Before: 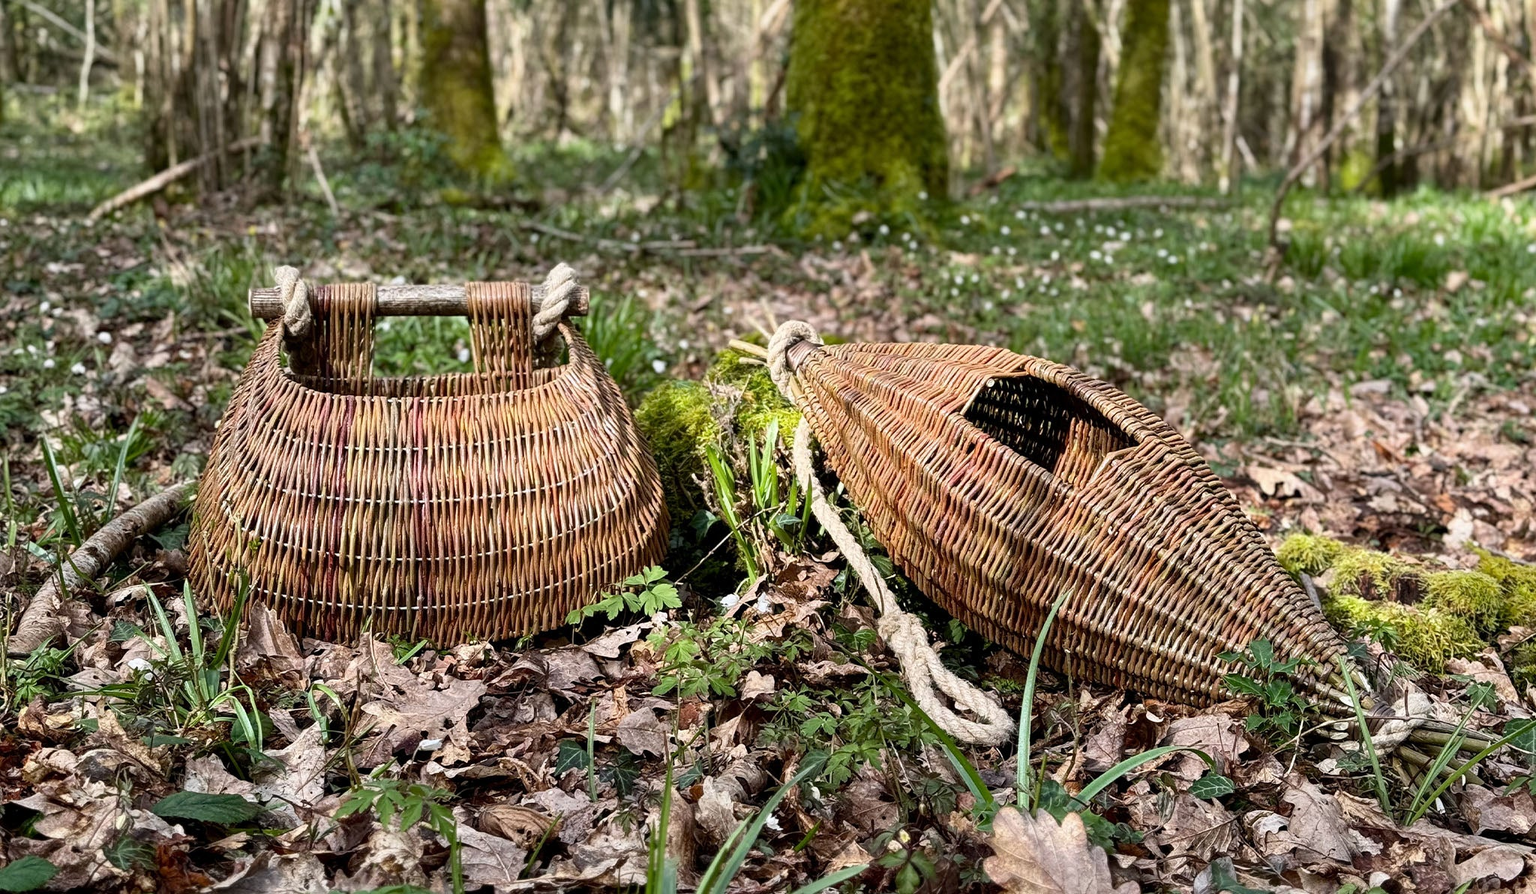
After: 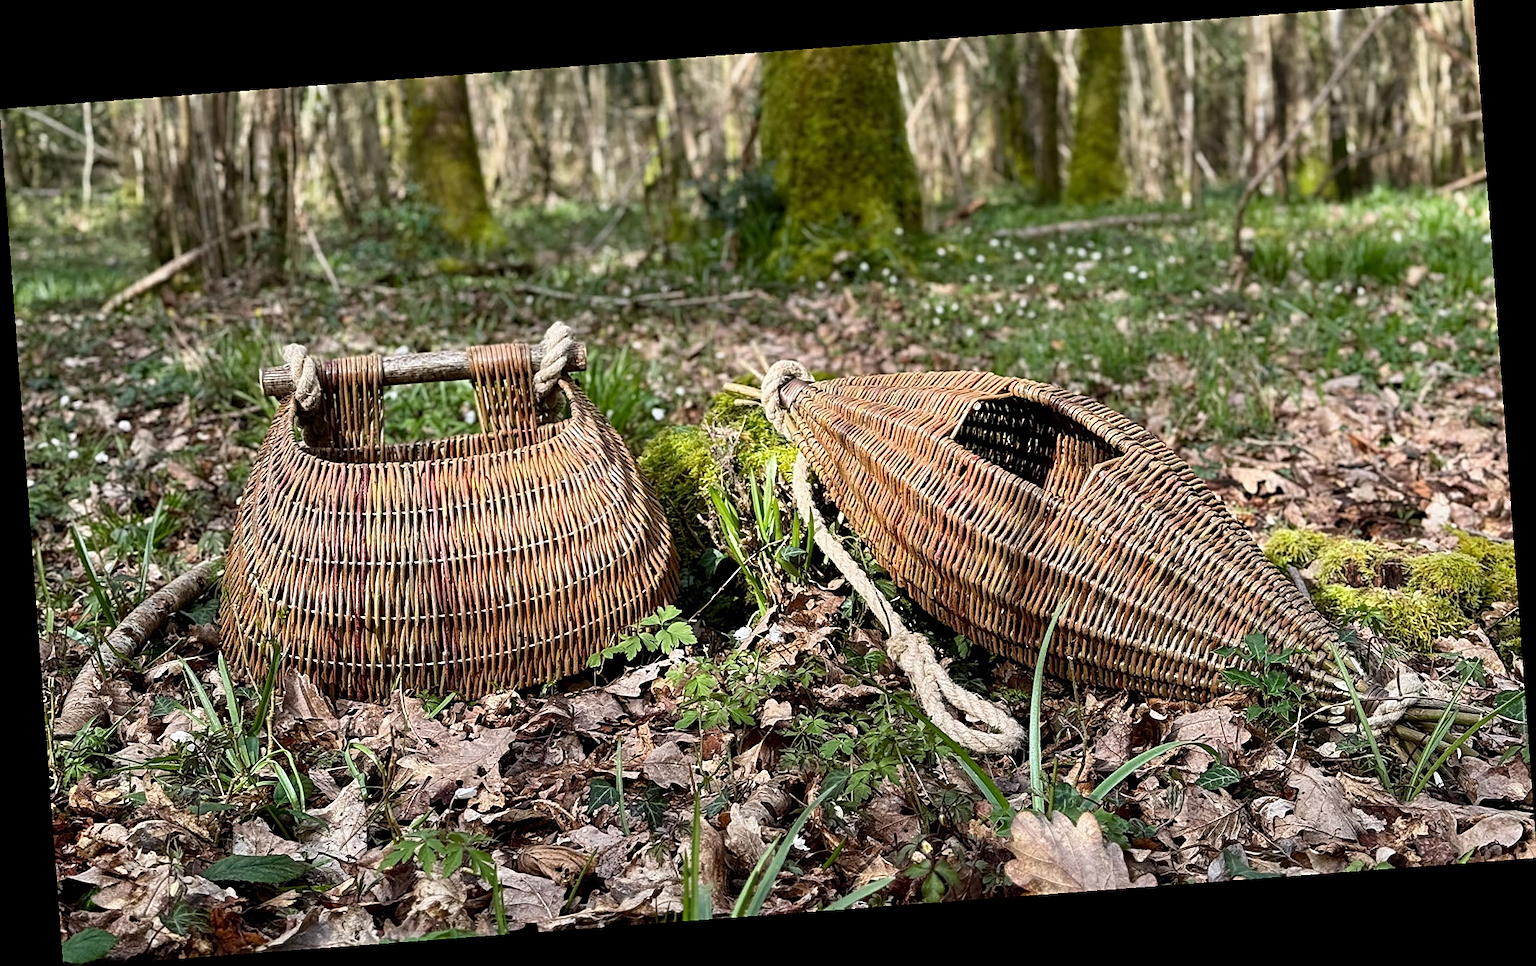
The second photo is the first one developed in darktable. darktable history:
rotate and perspective: rotation -4.25°, automatic cropping off
sharpen: on, module defaults
